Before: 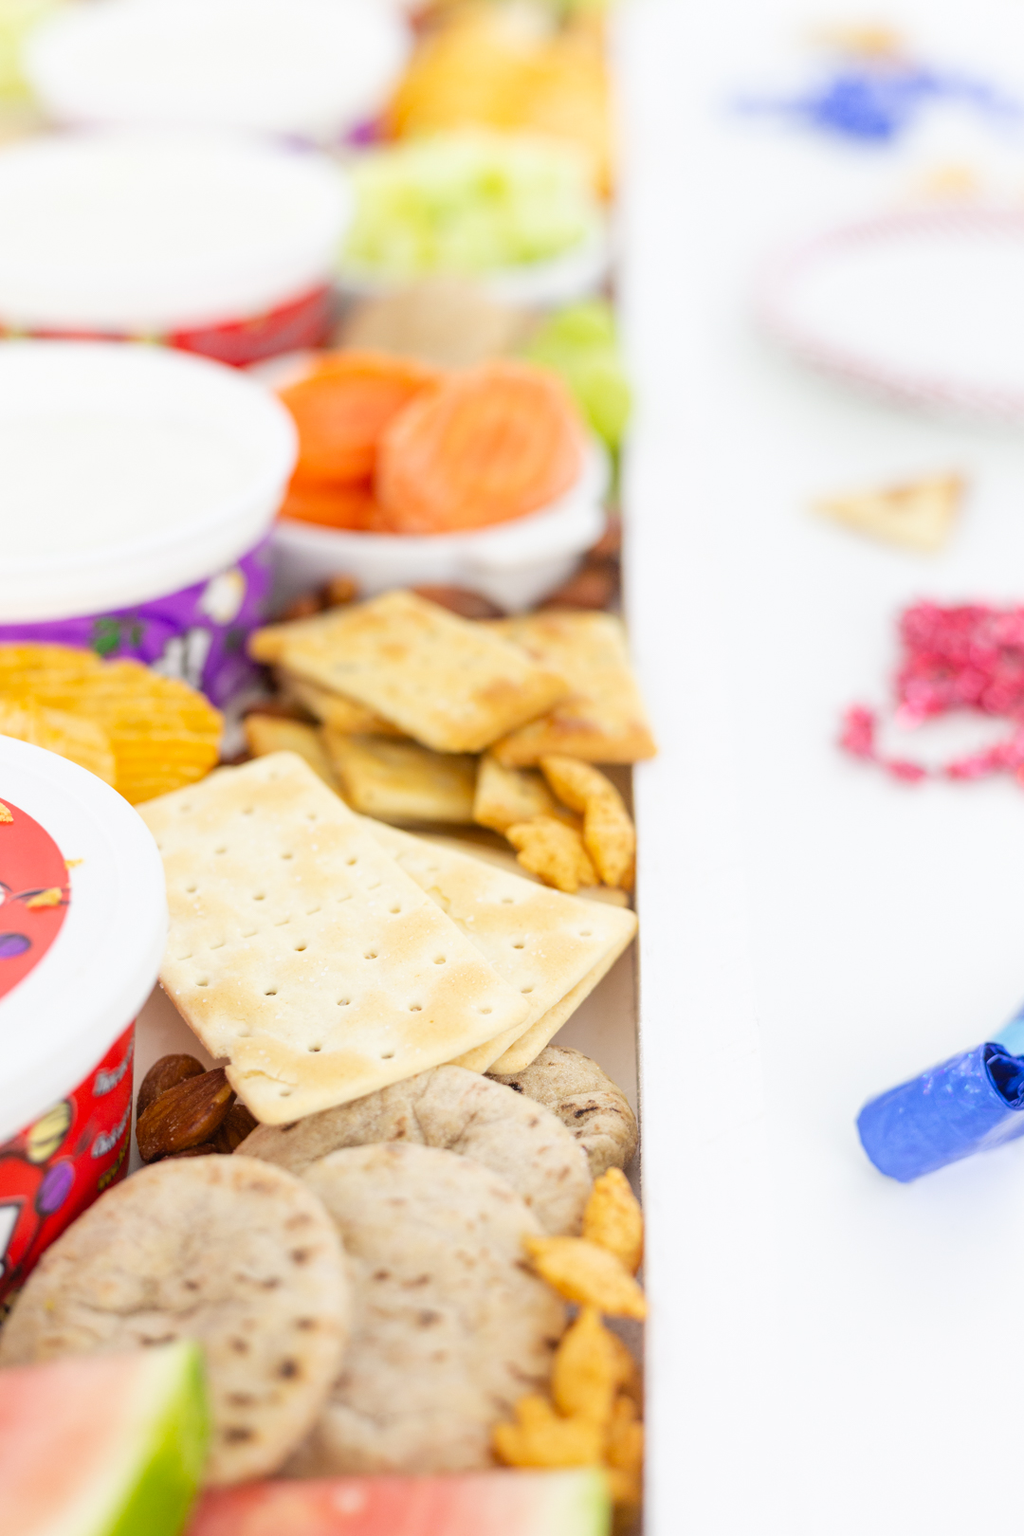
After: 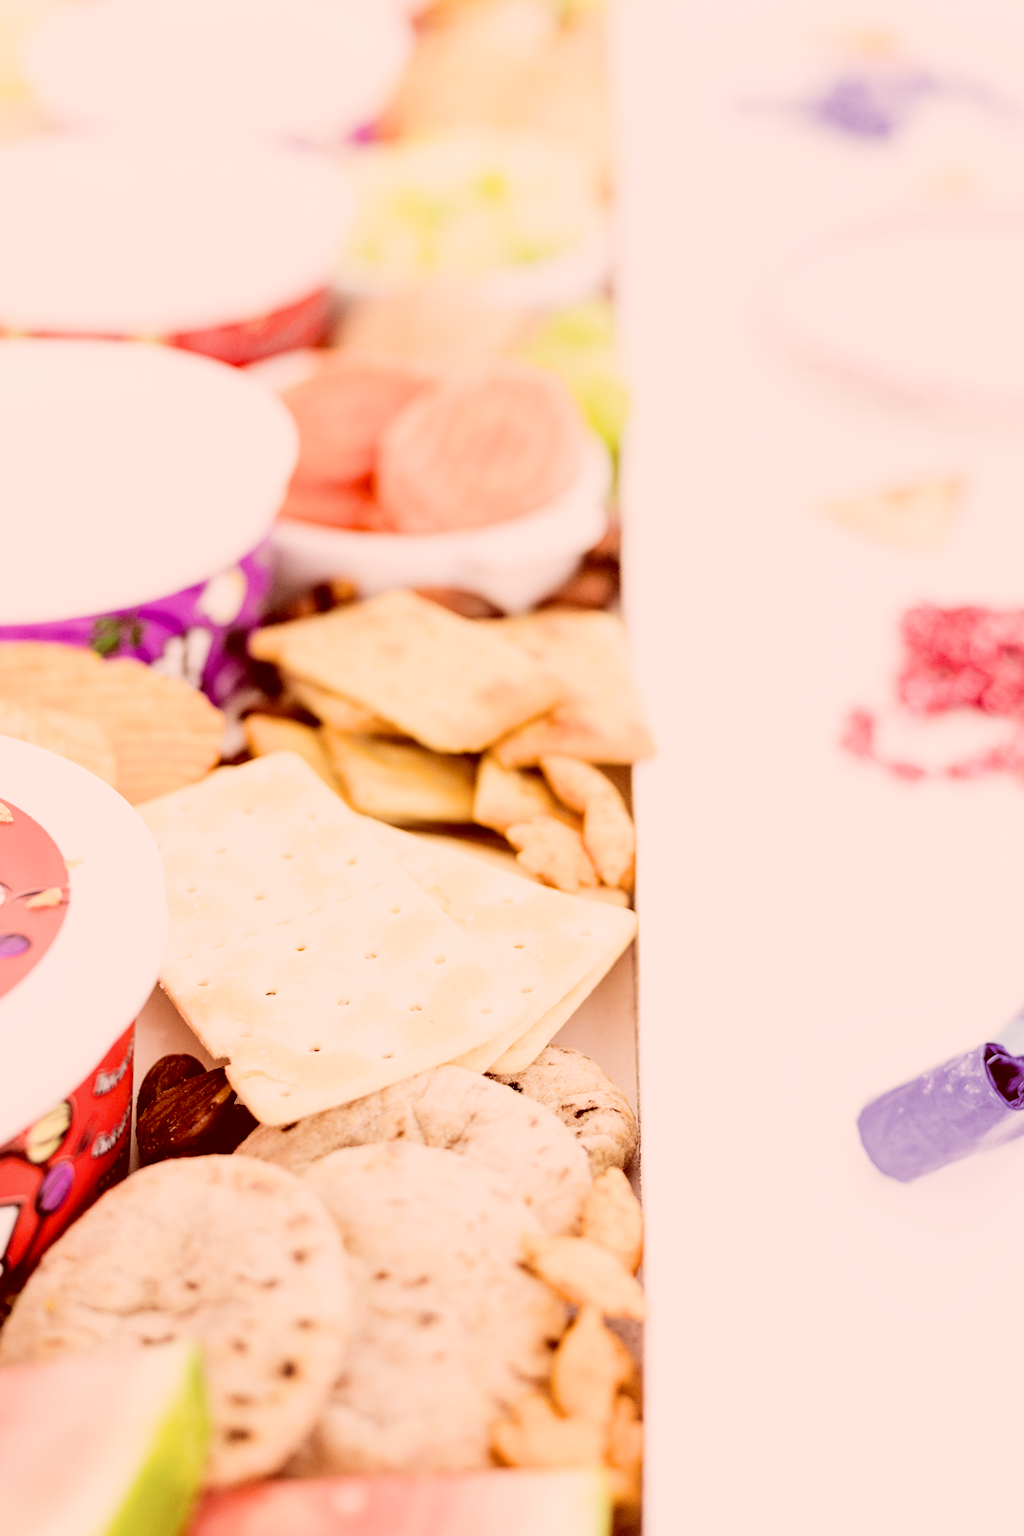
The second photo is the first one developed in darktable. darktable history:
filmic rgb: black relative exposure -5.08 EV, white relative exposure 3.99 EV, hardness 2.88, contrast 1.299, highlights saturation mix -29.61%
tone equalizer: -8 EV -1.11 EV, -7 EV -1.03 EV, -6 EV -0.89 EV, -5 EV -0.577 EV, -3 EV 0.57 EV, -2 EV 0.883 EV, -1 EV 1 EV, +0 EV 1.08 EV, edges refinement/feathering 500, mask exposure compensation -1.57 EV, preserve details no
haze removal: strength 0.279, distance 0.253, compatibility mode true, adaptive false
color correction: highlights a* 9.4, highlights b* 8.46, shadows a* 39.32, shadows b* 39.98, saturation 0.797
contrast brightness saturation: contrast -0.094, saturation -0.099
